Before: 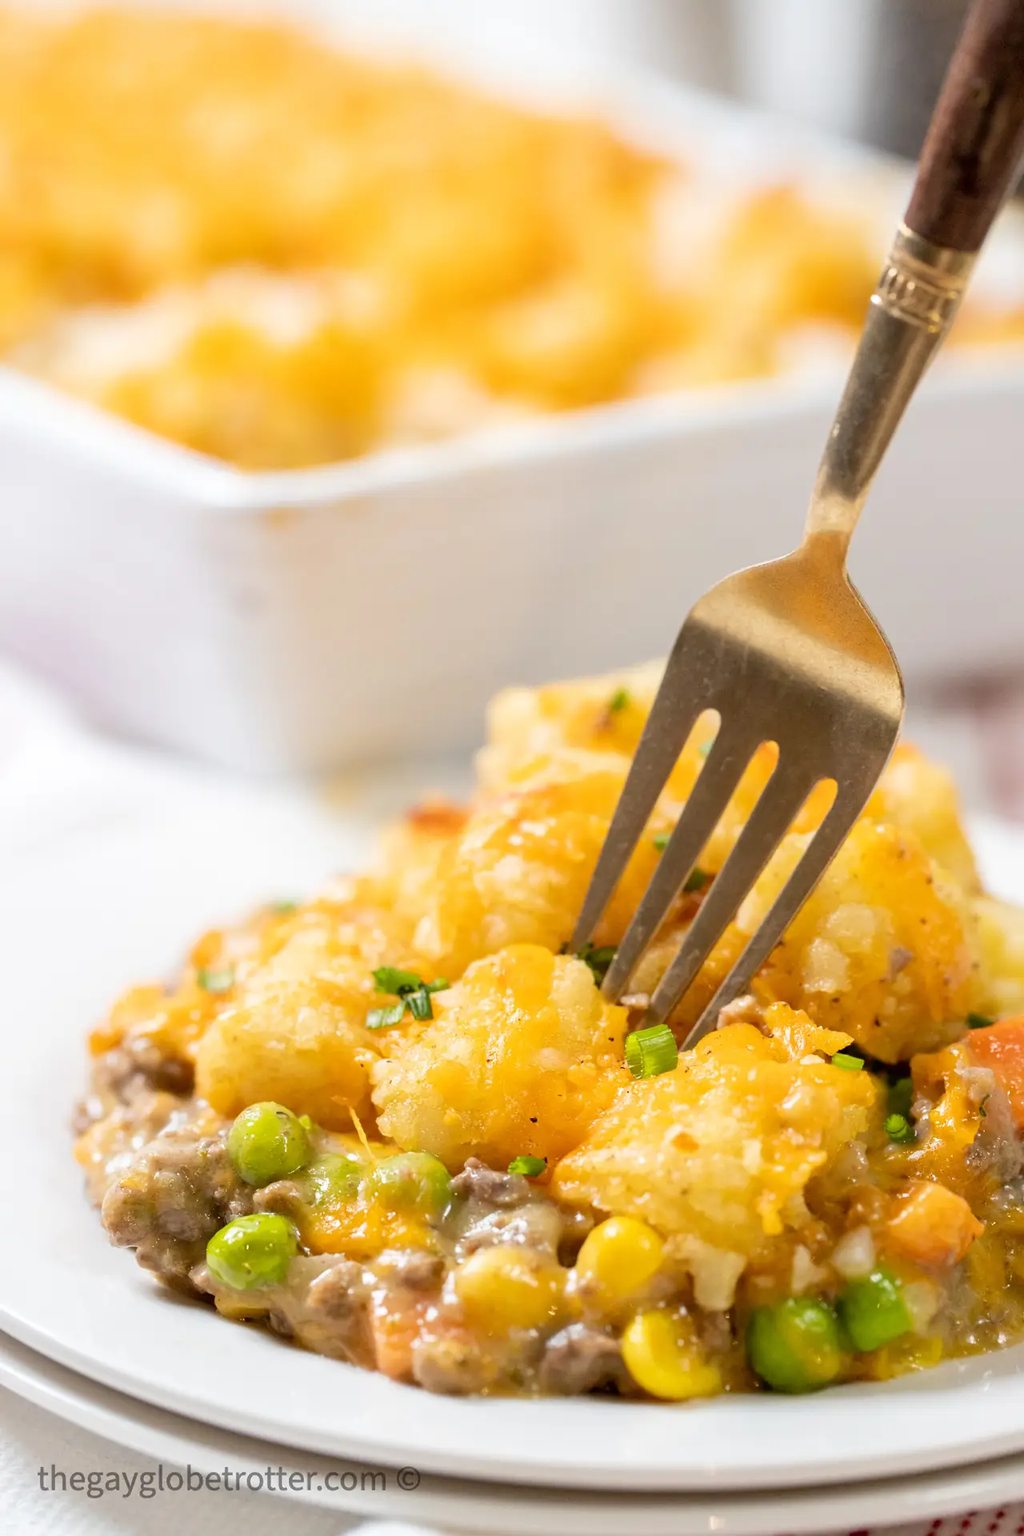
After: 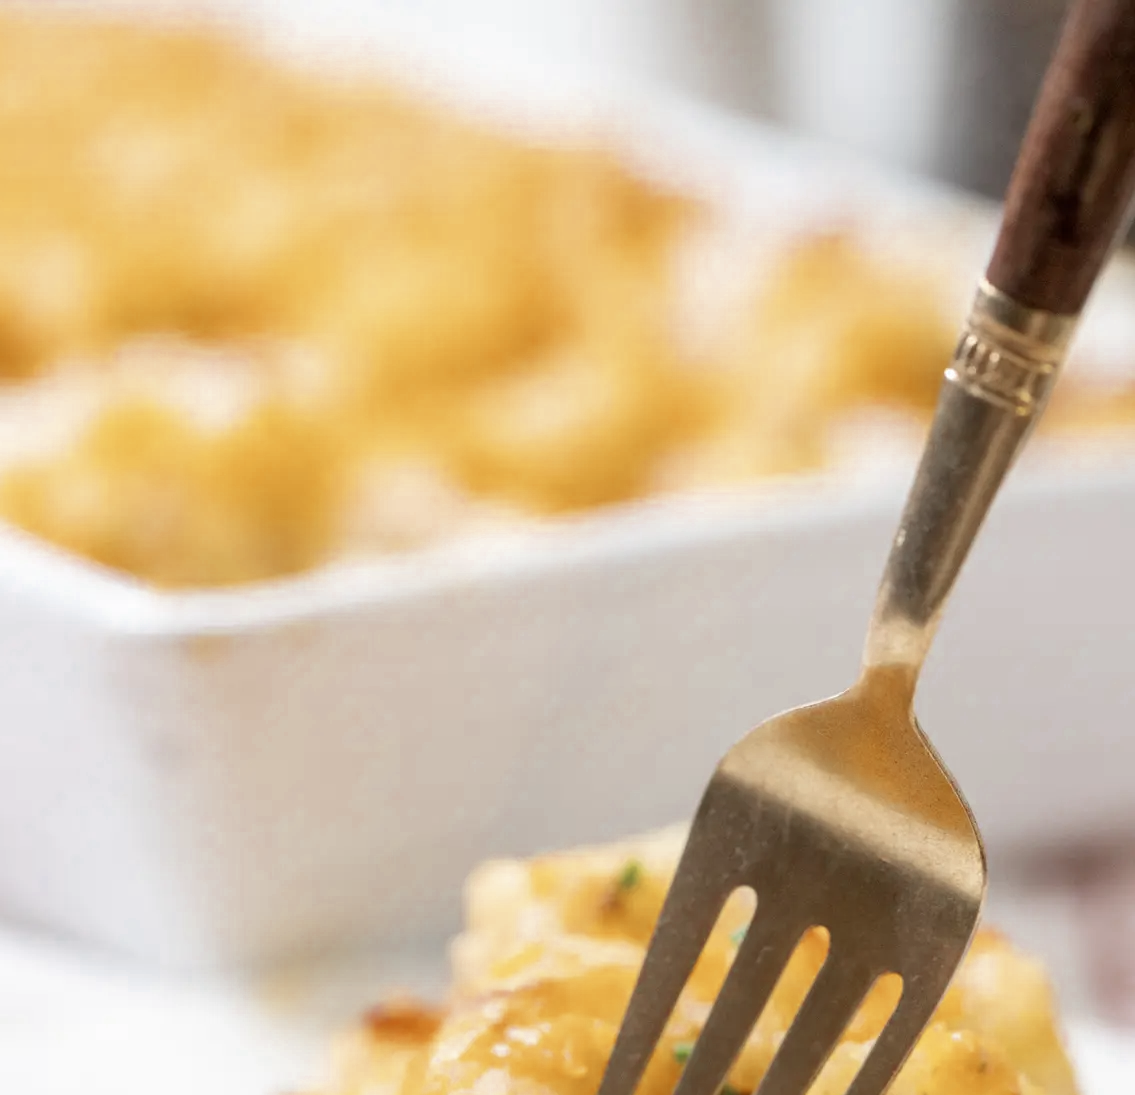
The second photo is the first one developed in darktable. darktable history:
color zones: curves: ch0 [(0, 0.5) (0.125, 0.4) (0.25, 0.5) (0.375, 0.4) (0.5, 0.4) (0.625, 0.35) (0.75, 0.35) (0.875, 0.5)]; ch1 [(0, 0.35) (0.125, 0.45) (0.25, 0.35) (0.375, 0.35) (0.5, 0.35) (0.625, 0.35) (0.75, 0.45) (0.875, 0.35)]; ch2 [(0, 0.6) (0.125, 0.5) (0.25, 0.5) (0.375, 0.6) (0.5, 0.6) (0.625, 0.5) (0.75, 0.5) (0.875, 0.5)]
crop and rotate: left 11.325%, bottom 42.962%
